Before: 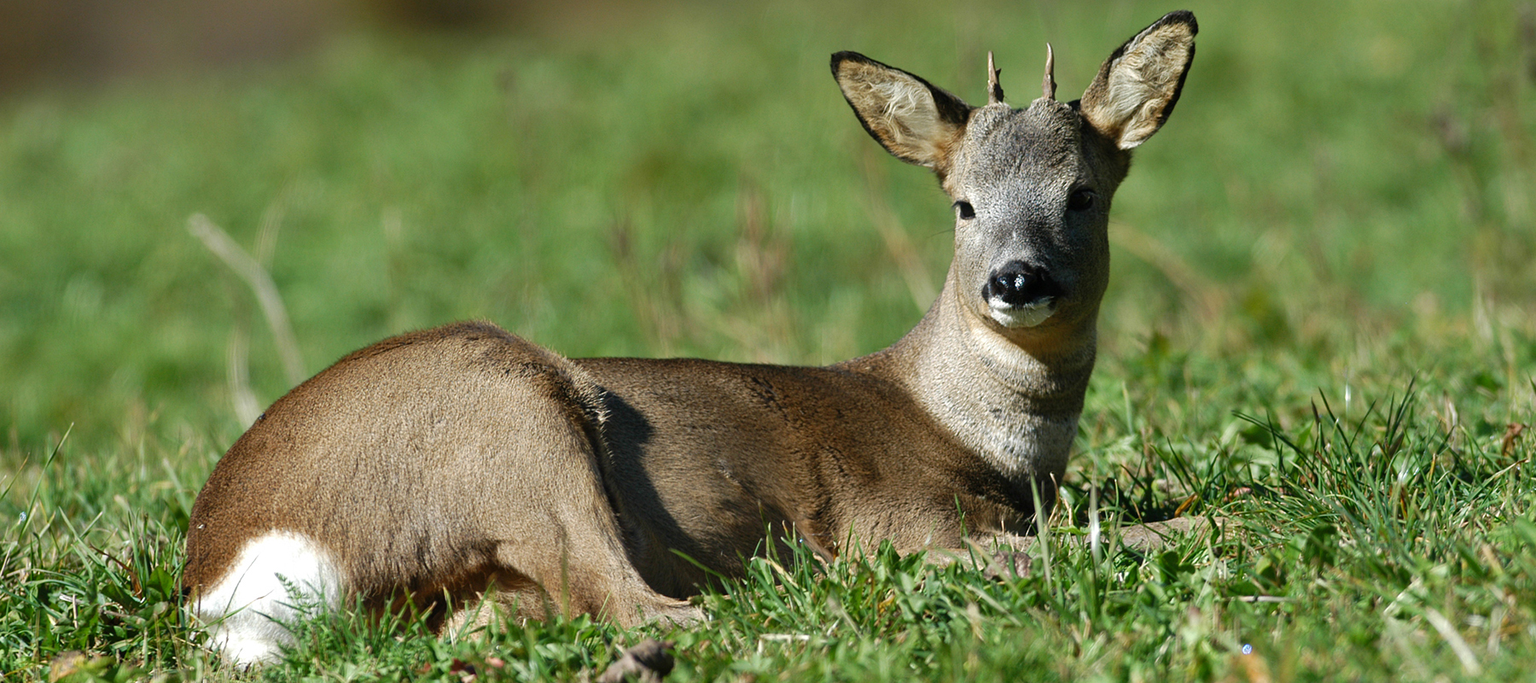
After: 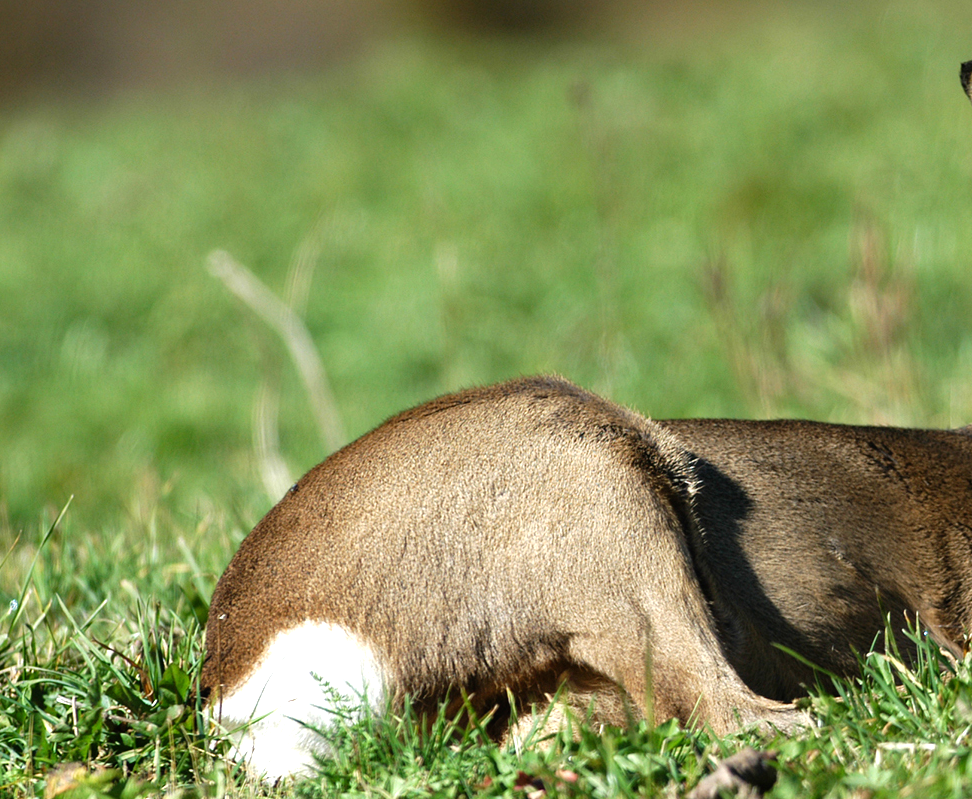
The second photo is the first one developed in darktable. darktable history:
crop: left 0.772%, right 45.206%, bottom 0.088%
tone equalizer: -8 EV -0.747 EV, -7 EV -0.726 EV, -6 EV -0.63 EV, -5 EV -0.389 EV, -3 EV 0.381 EV, -2 EV 0.6 EV, -1 EV 0.694 EV, +0 EV 0.78 EV, mask exposure compensation -0.515 EV
